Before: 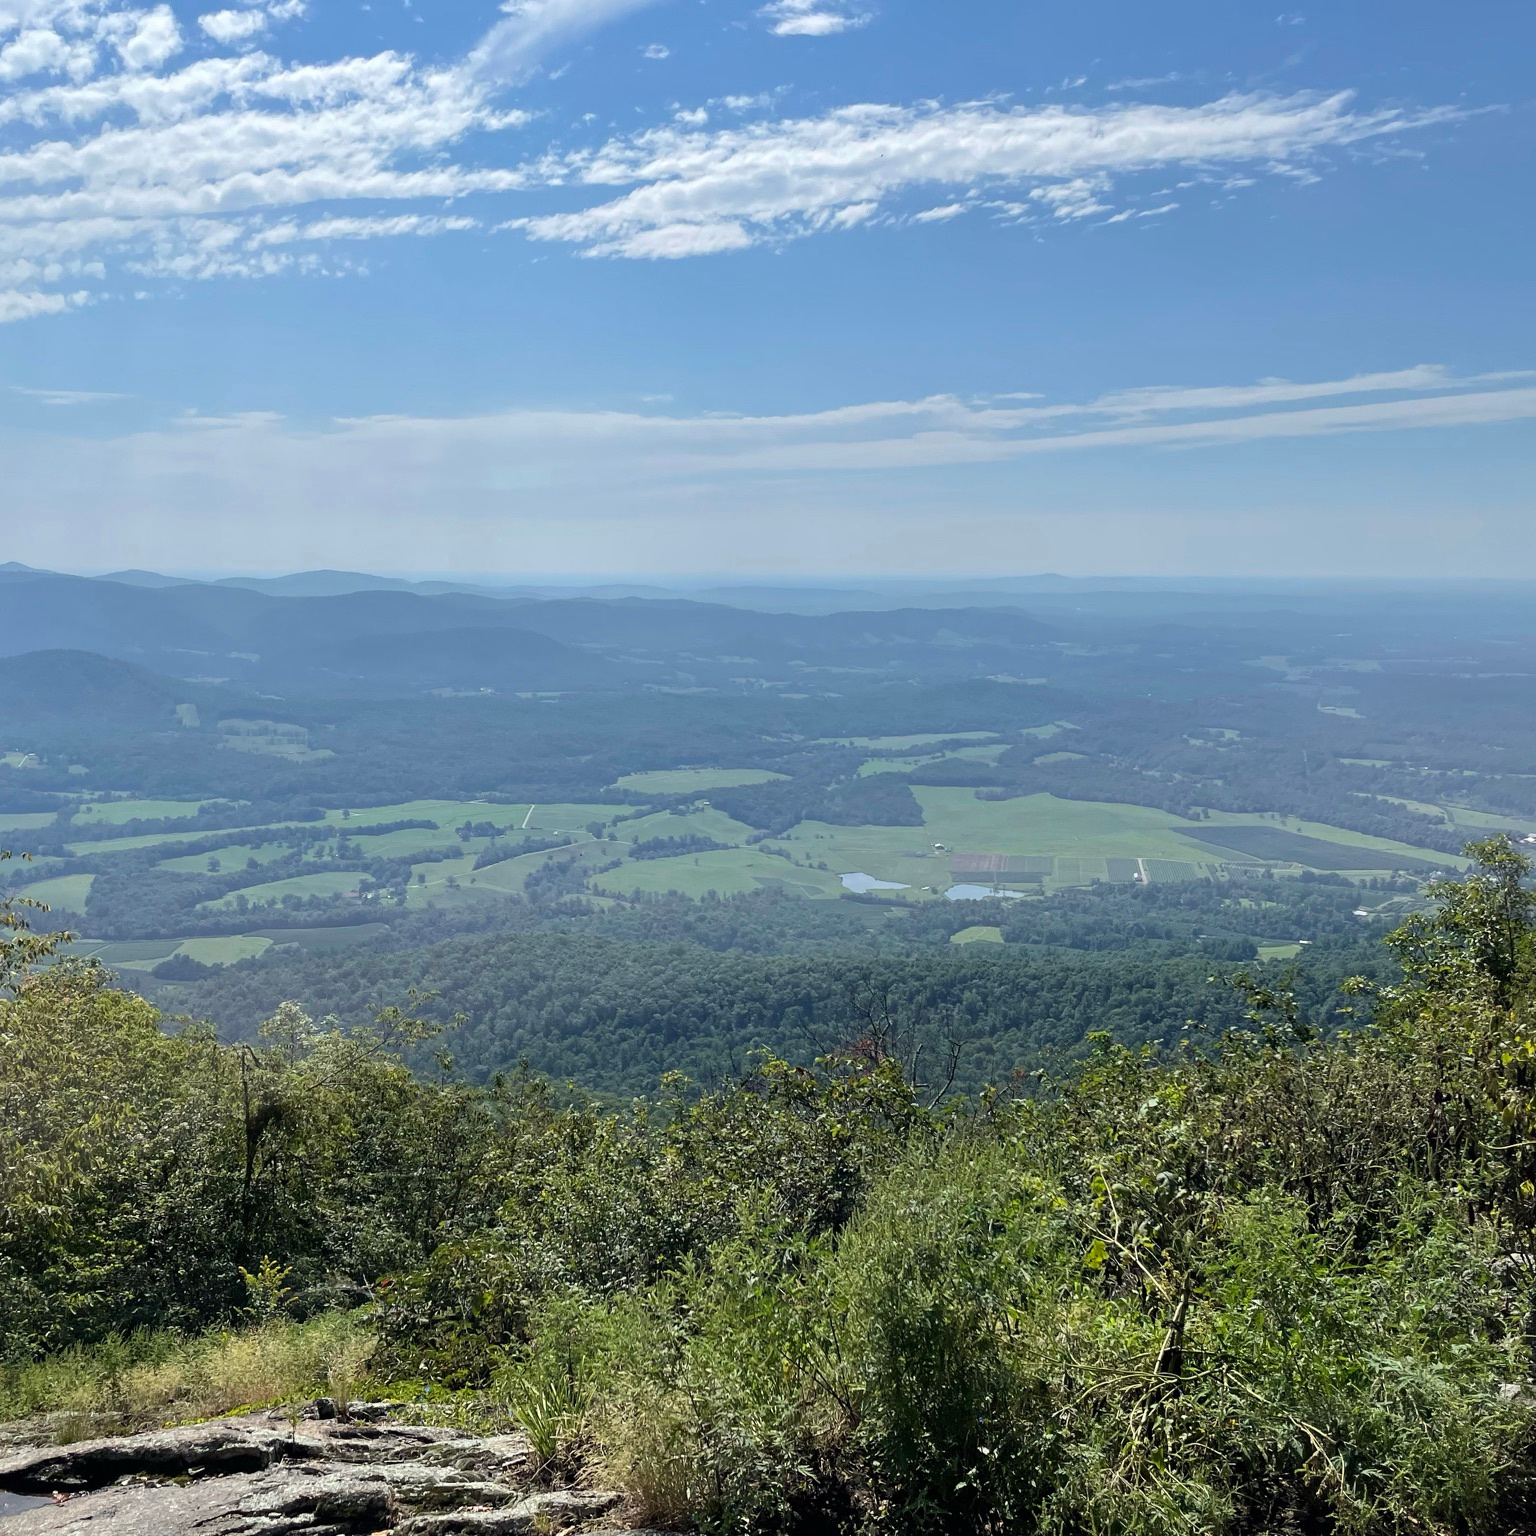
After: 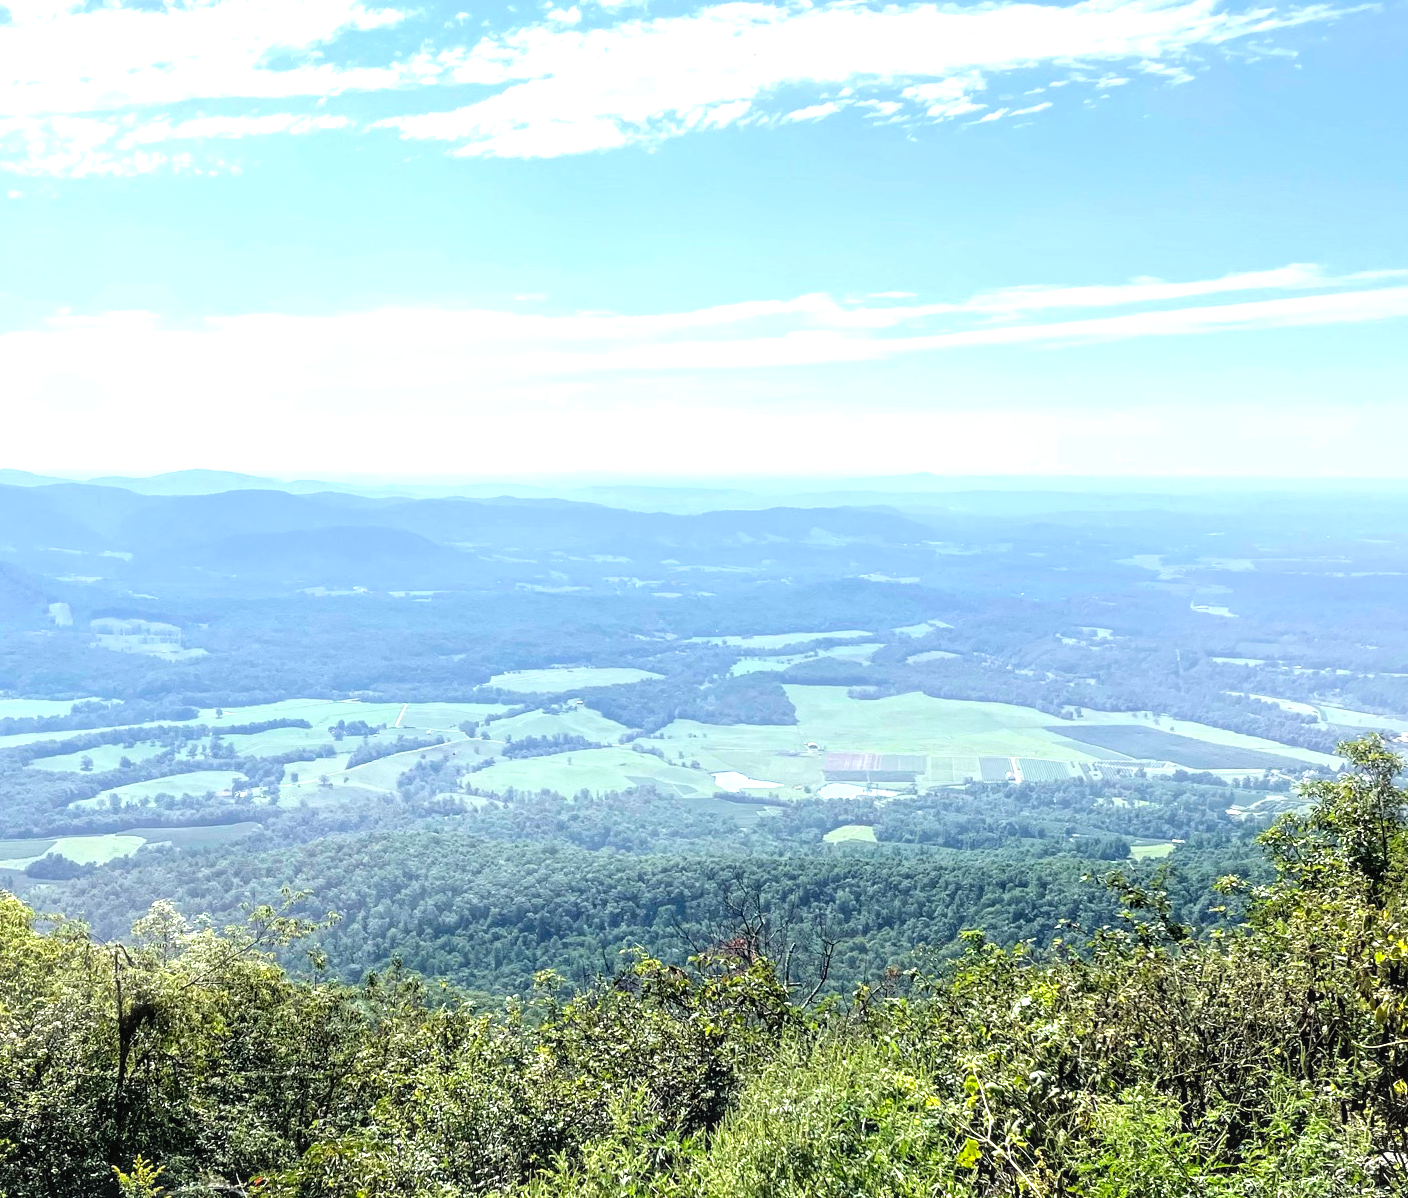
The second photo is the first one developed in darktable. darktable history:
filmic rgb: black relative exposure -8 EV, white relative exposure 4.04 EV, hardness 4.12
crop: left 8.278%, top 6.592%, bottom 15.383%
exposure: exposure 0.298 EV, compensate highlight preservation false
local contrast: detail 118%
levels: levels [0, 0.352, 0.703]
